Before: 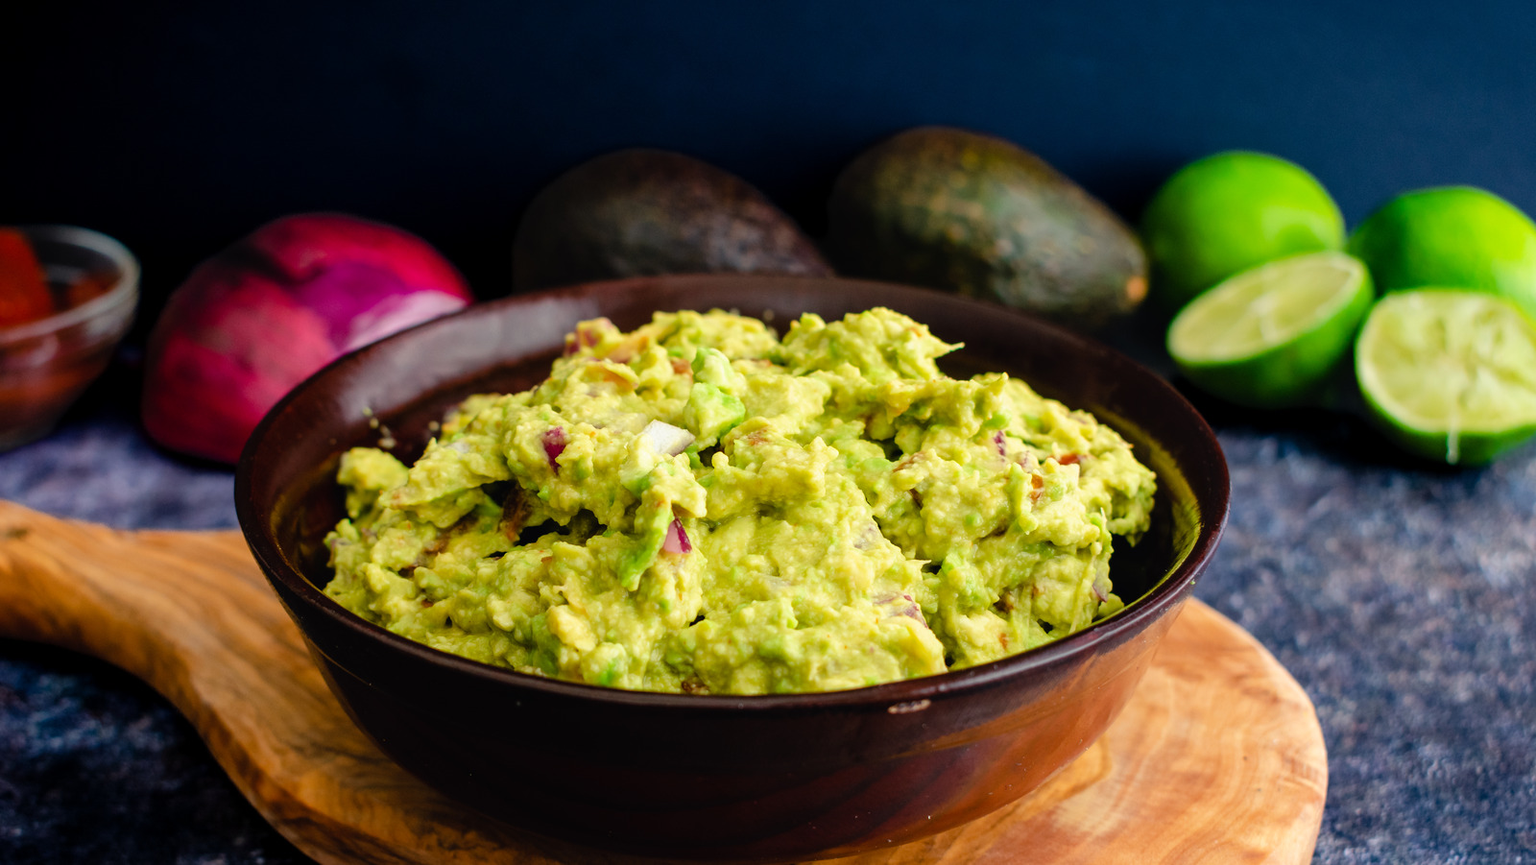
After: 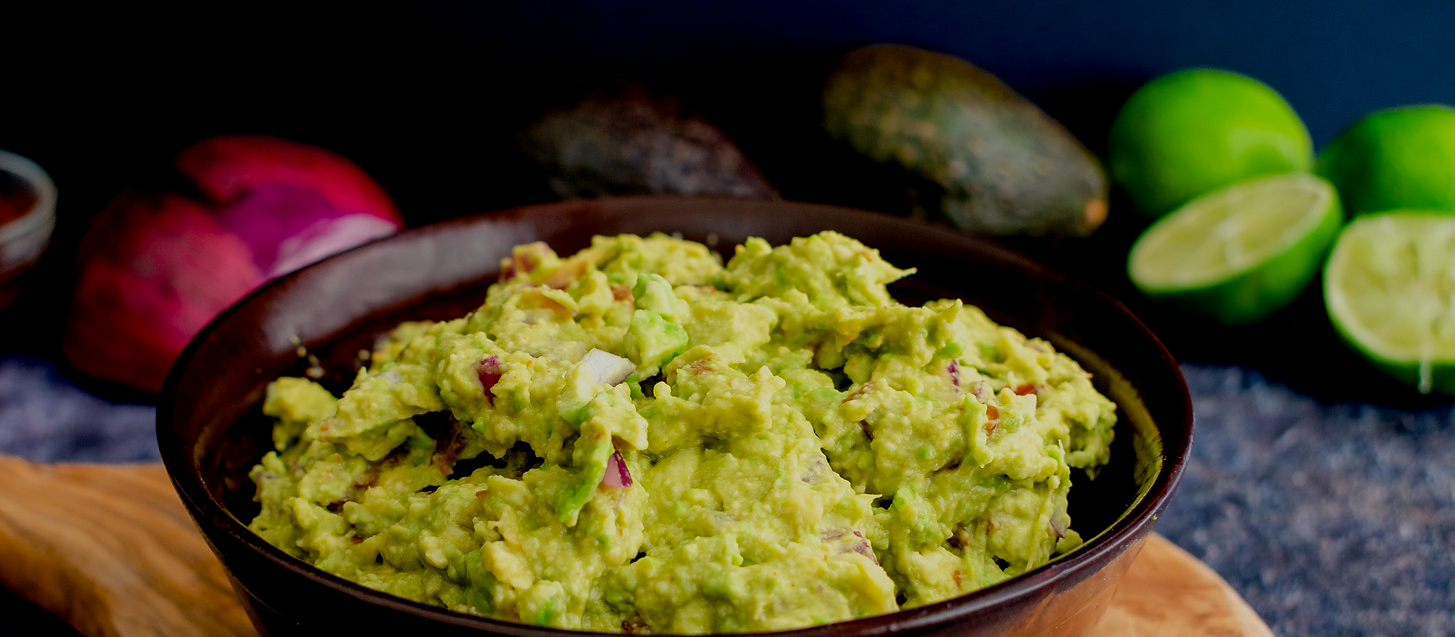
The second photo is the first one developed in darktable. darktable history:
crop: left 5.546%, top 9.983%, right 3.491%, bottom 19.222%
exposure: black level correction 0.009, exposure -0.611 EV, compensate highlight preservation false
sharpen: radius 1.009
